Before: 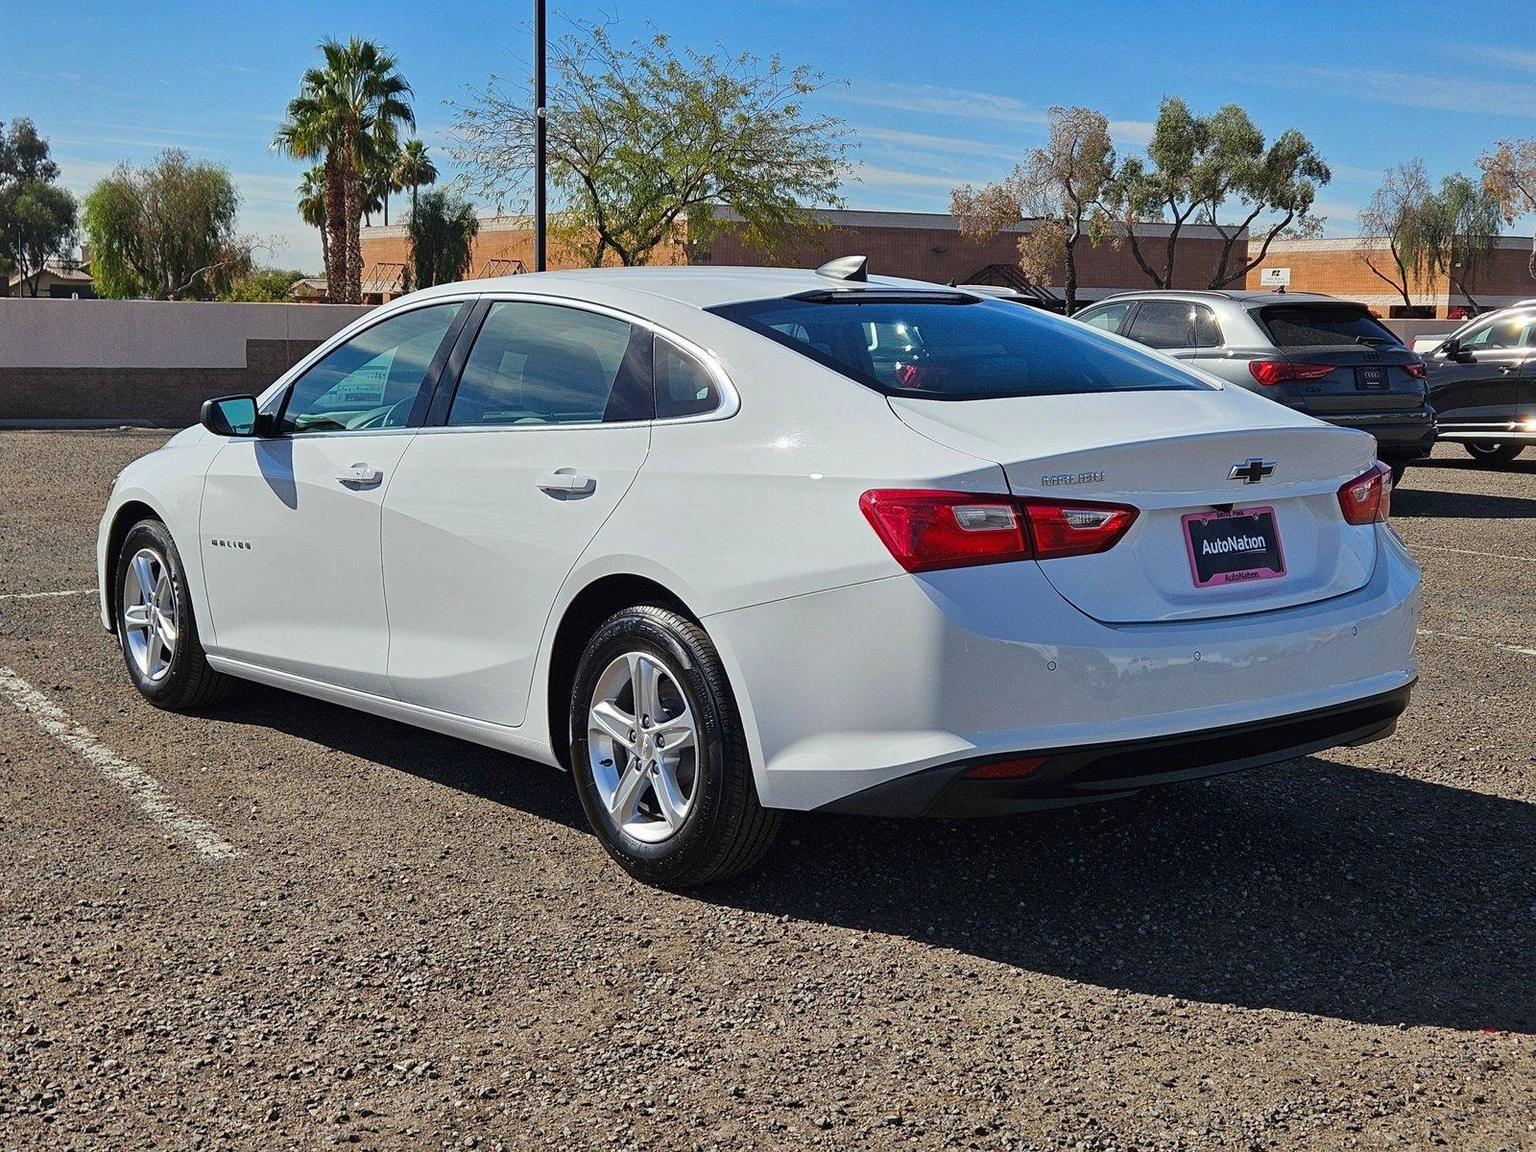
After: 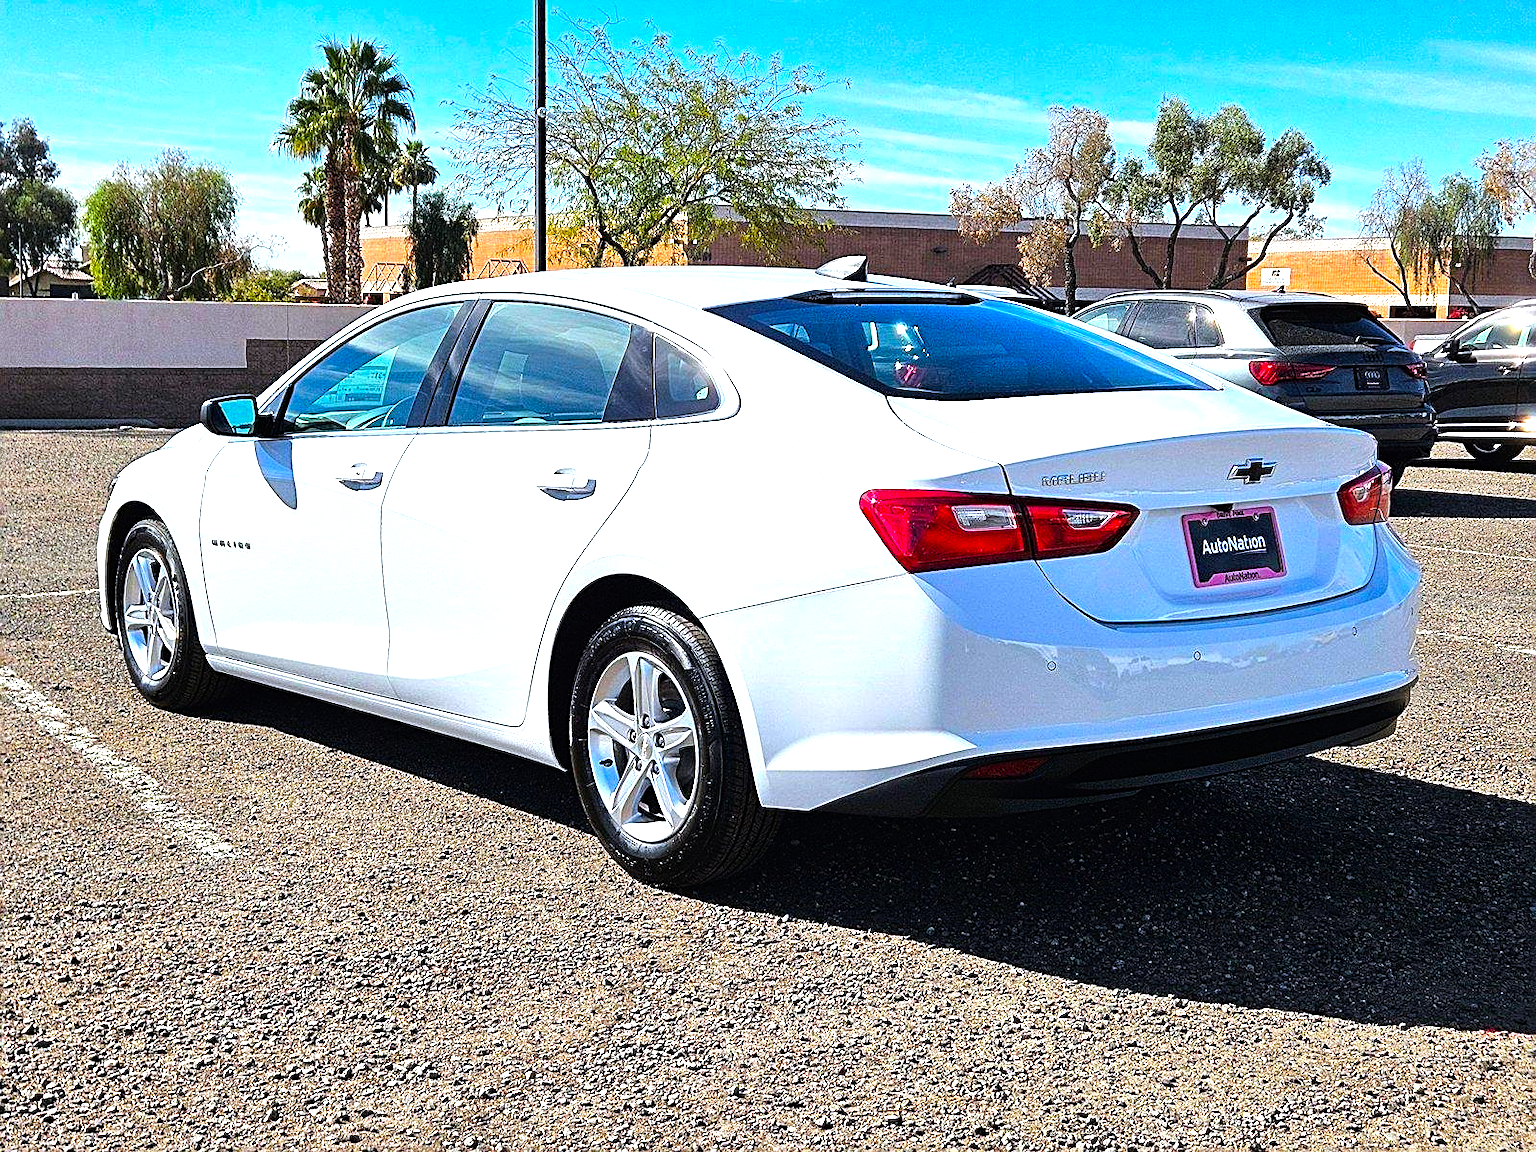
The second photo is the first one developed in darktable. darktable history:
tone equalizer: -8 EV -1.08 EV, -7 EV -1.03 EV, -6 EV -0.897 EV, -5 EV -0.552 EV, -3 EV 0.584 EV, -2 EV 0.895 EV, -1 EV 0.996 EV, +0 EV 1.05 EV
sharpen: on, module defaults
color balance rgb: highlights gain › luminance 16.572%, highlights gain › chroma 2.847%, highlights gain › hue 258.25°, perceptual saturation grading › global saturation 30.561%, global vibrance 12.297%
